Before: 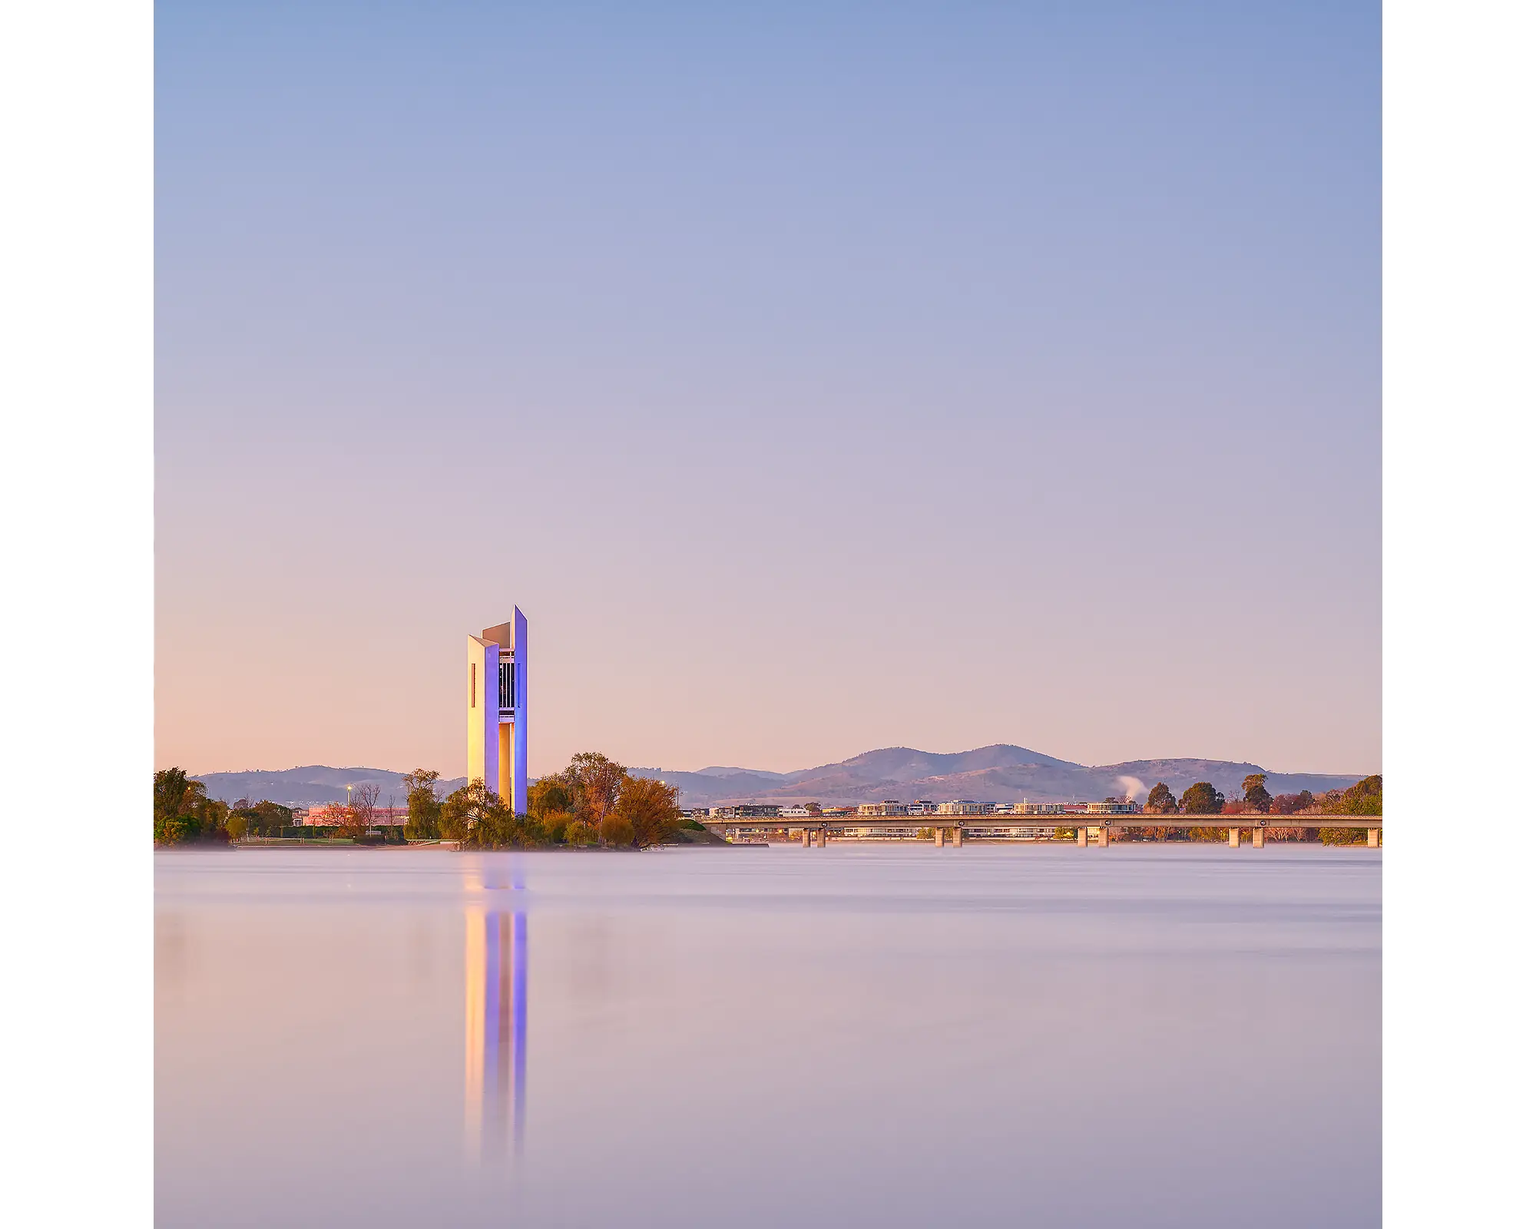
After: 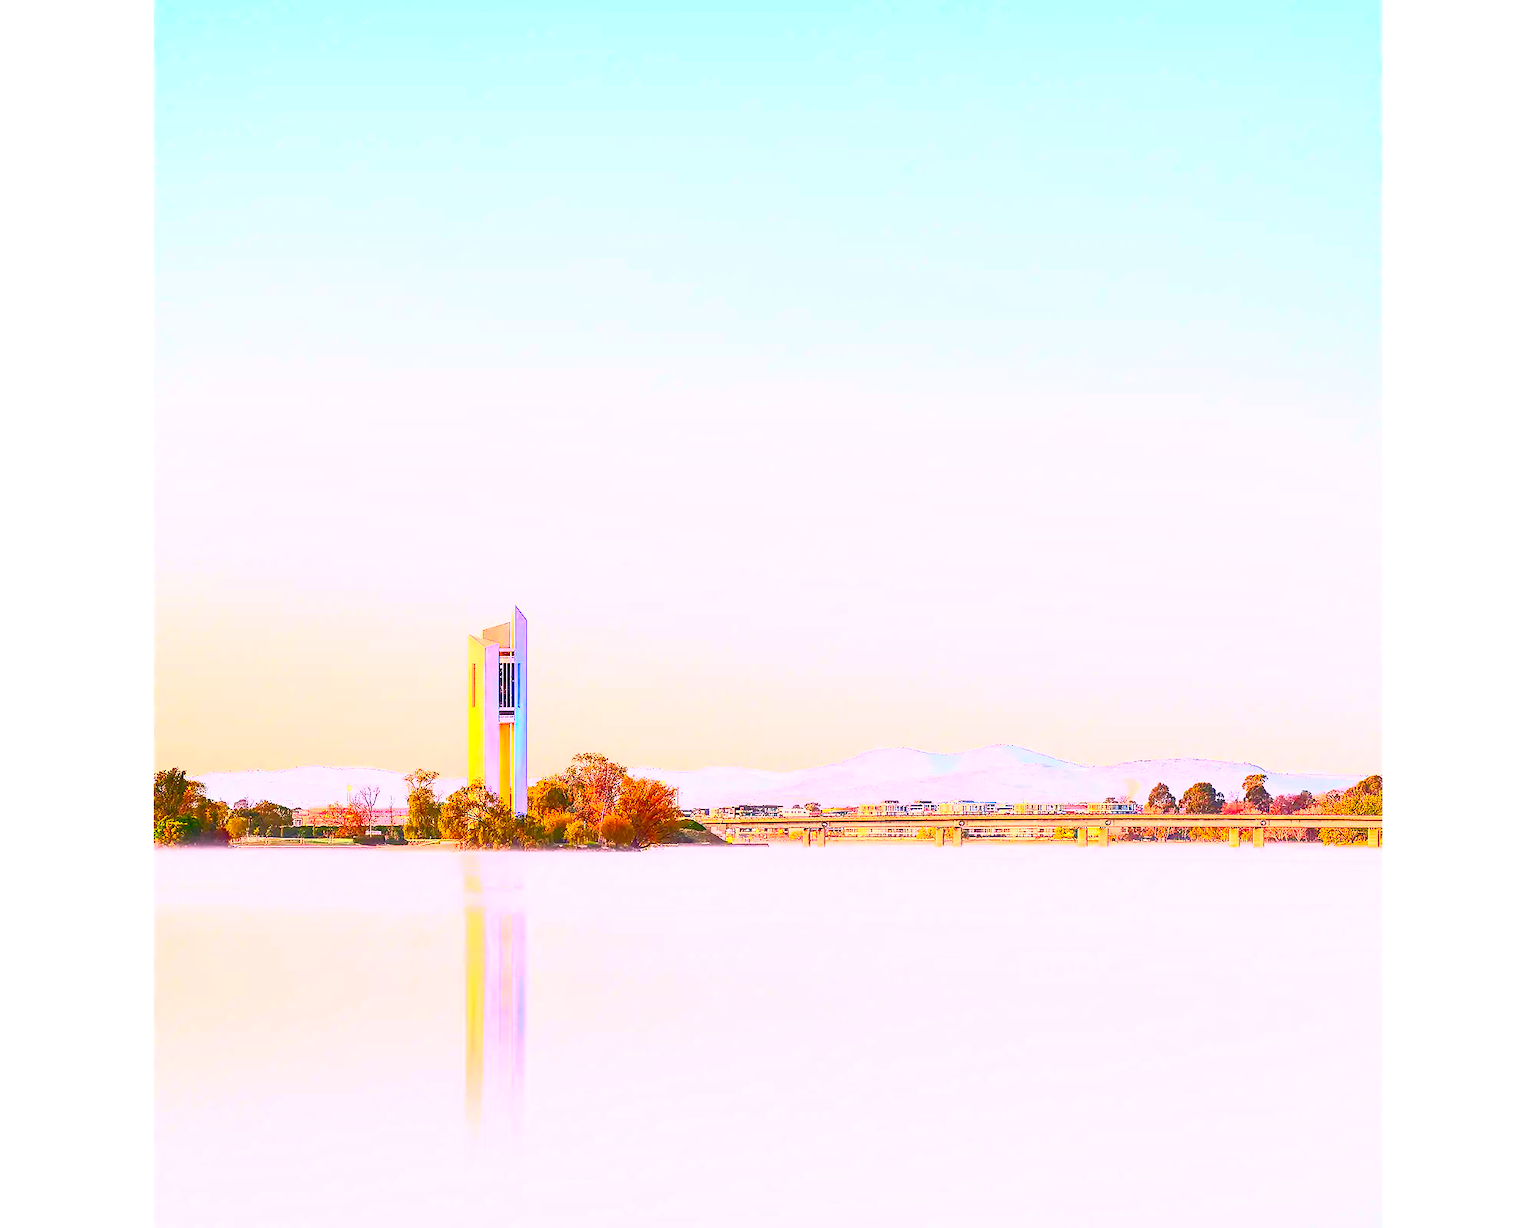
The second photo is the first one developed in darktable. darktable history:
base curve: exposure shift 0, preserve colors none
contrast brightness saturation: contrast 1, brightness 1, saturation 1
exposure: exposure 0.556 EV, compensate highlight preservation false
